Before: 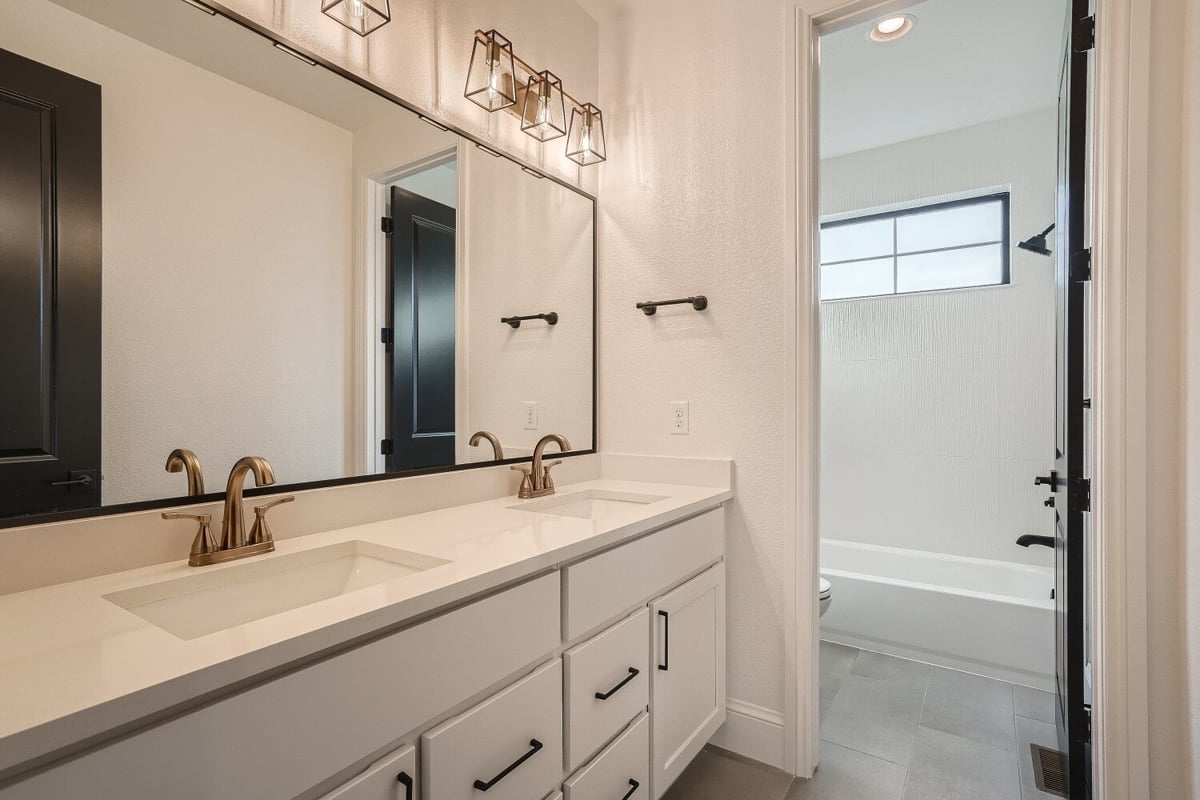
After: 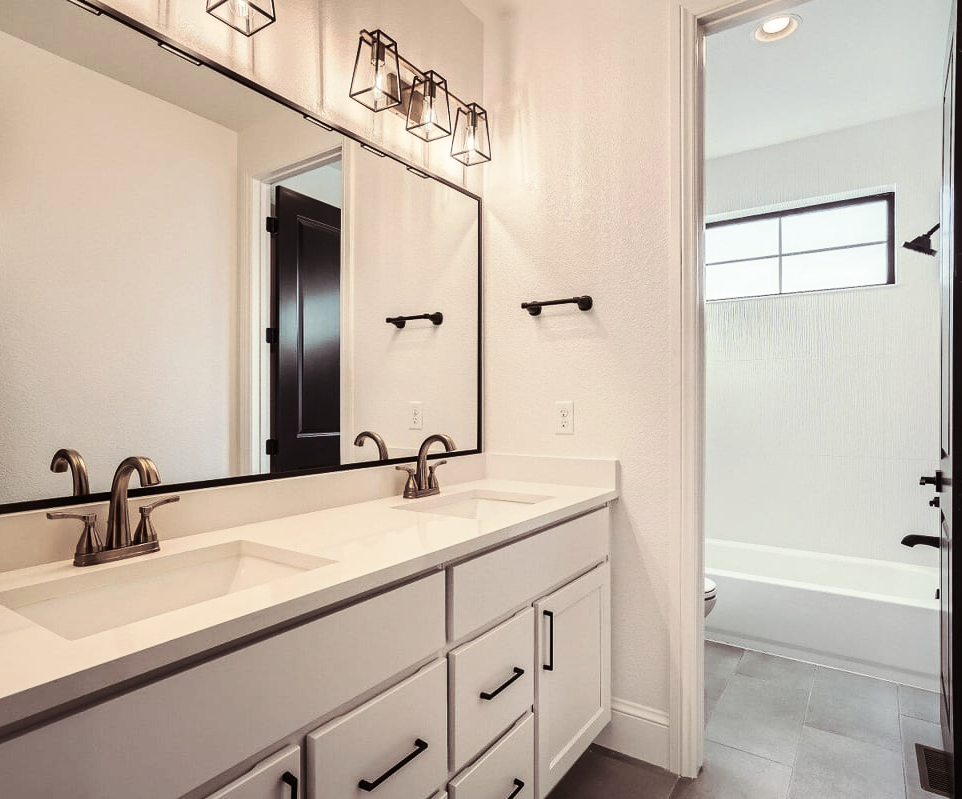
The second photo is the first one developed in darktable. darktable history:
contrast brightness saturation: contrast 0.28
crop and rotate: left 9.597%, right 10.195%
split-toning: shadows › saturation 0.2
shadows and highlights: shadows 32, highlights -32, soften with gaussian
